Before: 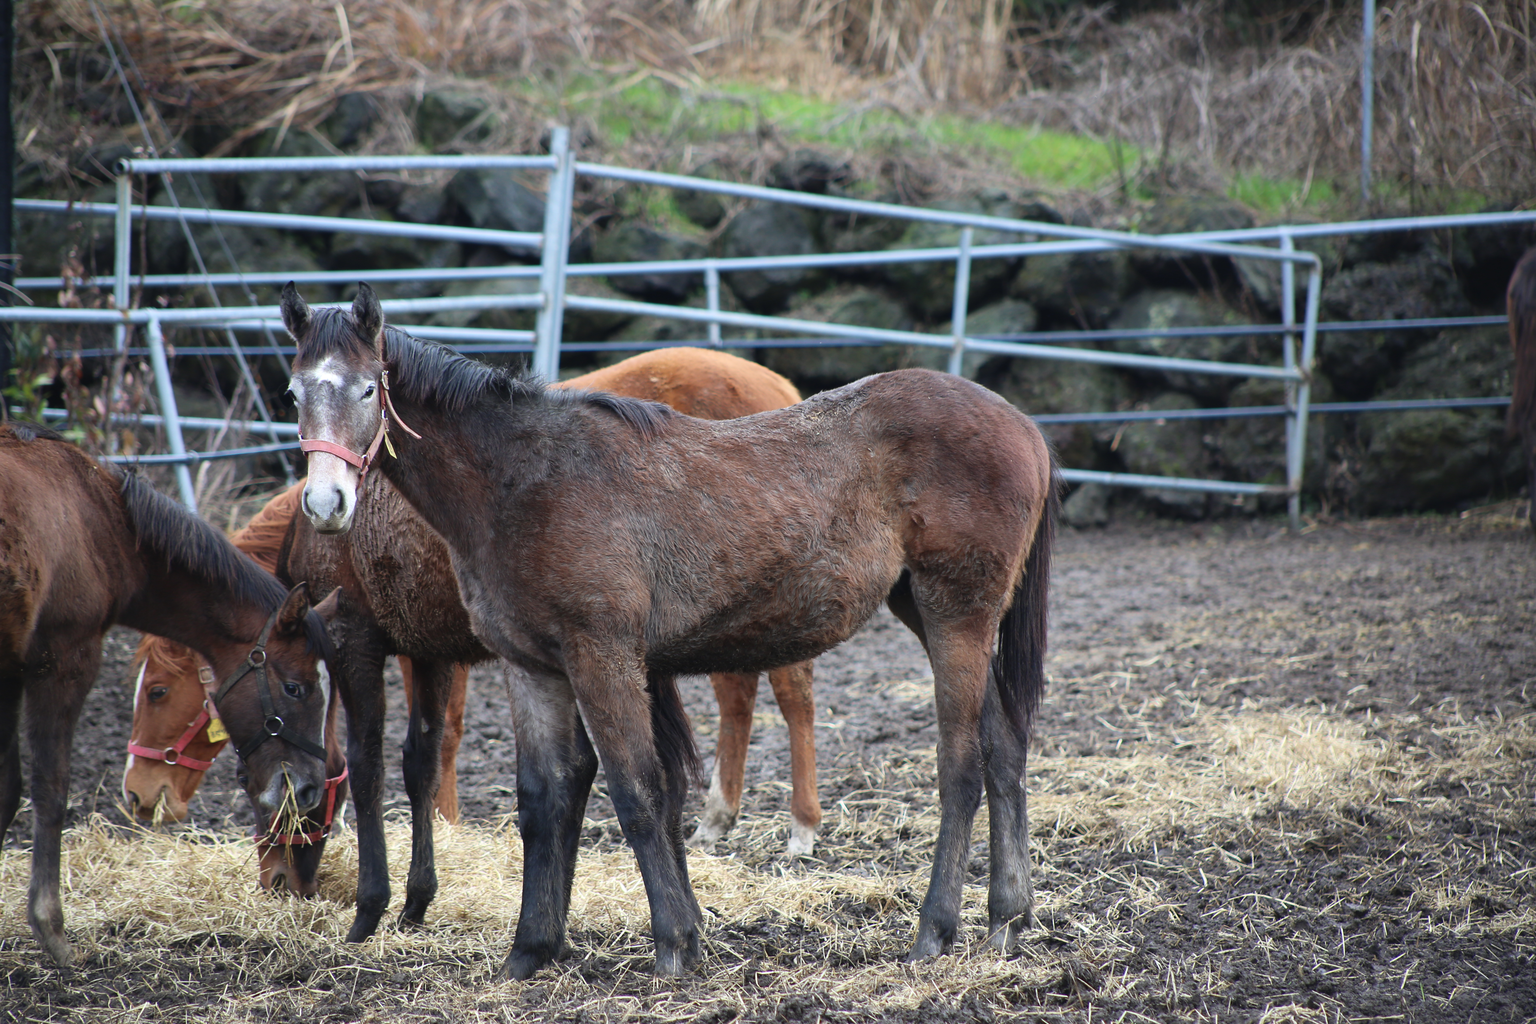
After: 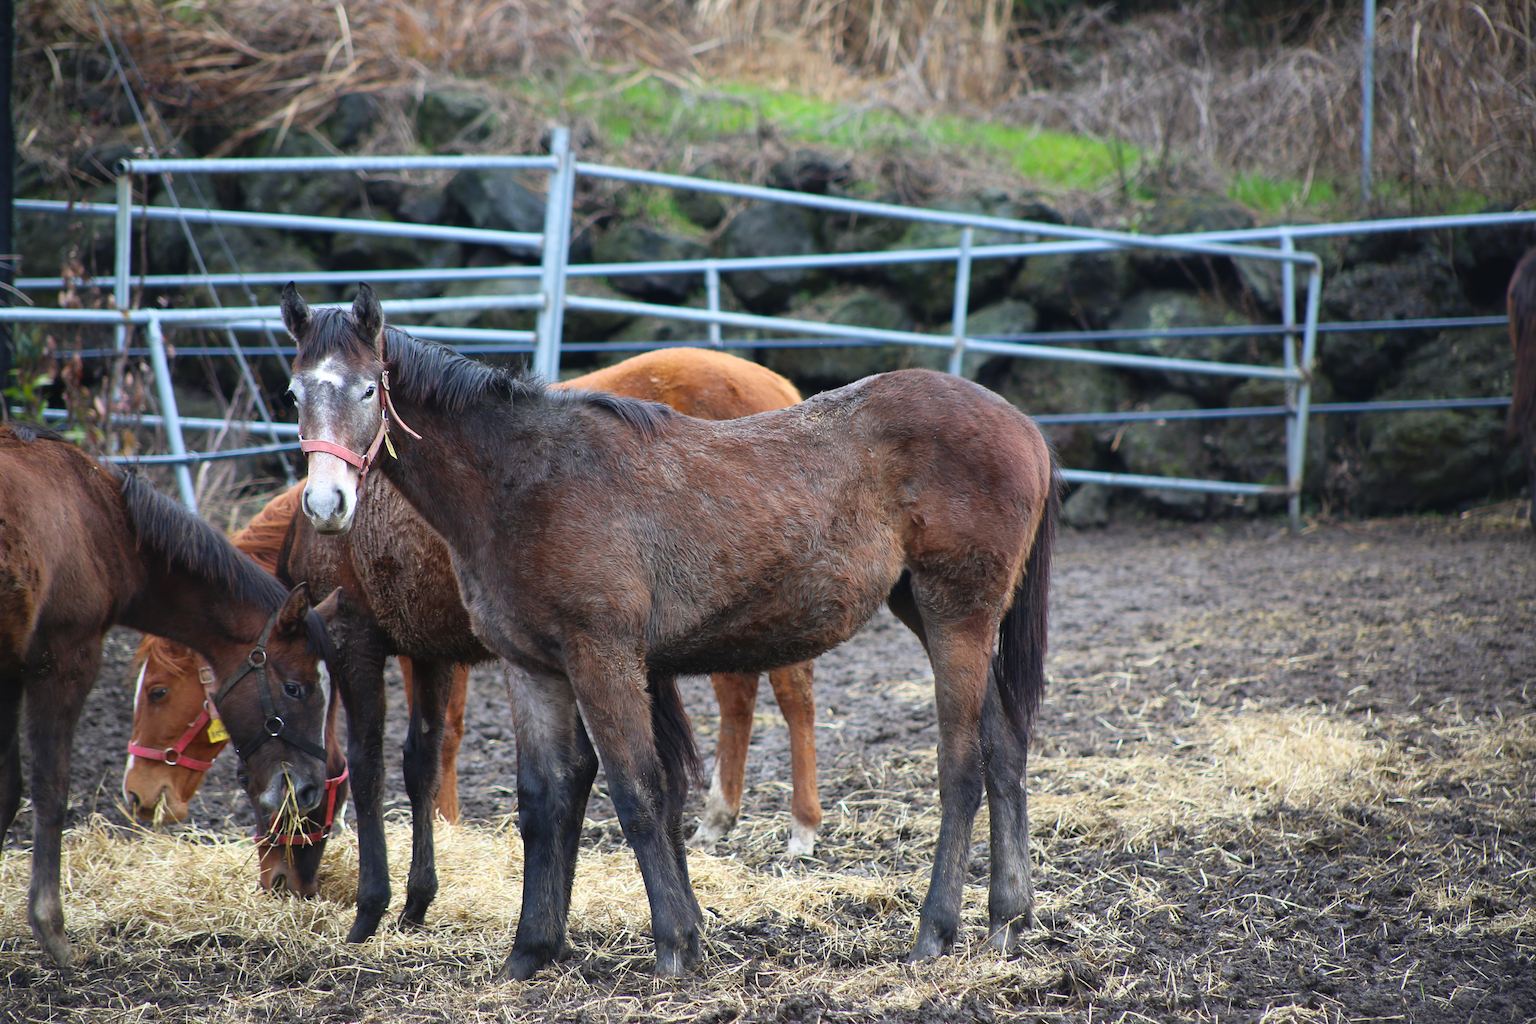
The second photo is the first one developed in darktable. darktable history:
shadows and highlights: shadows 0, highlights 40
color balance: output saturation 120%
